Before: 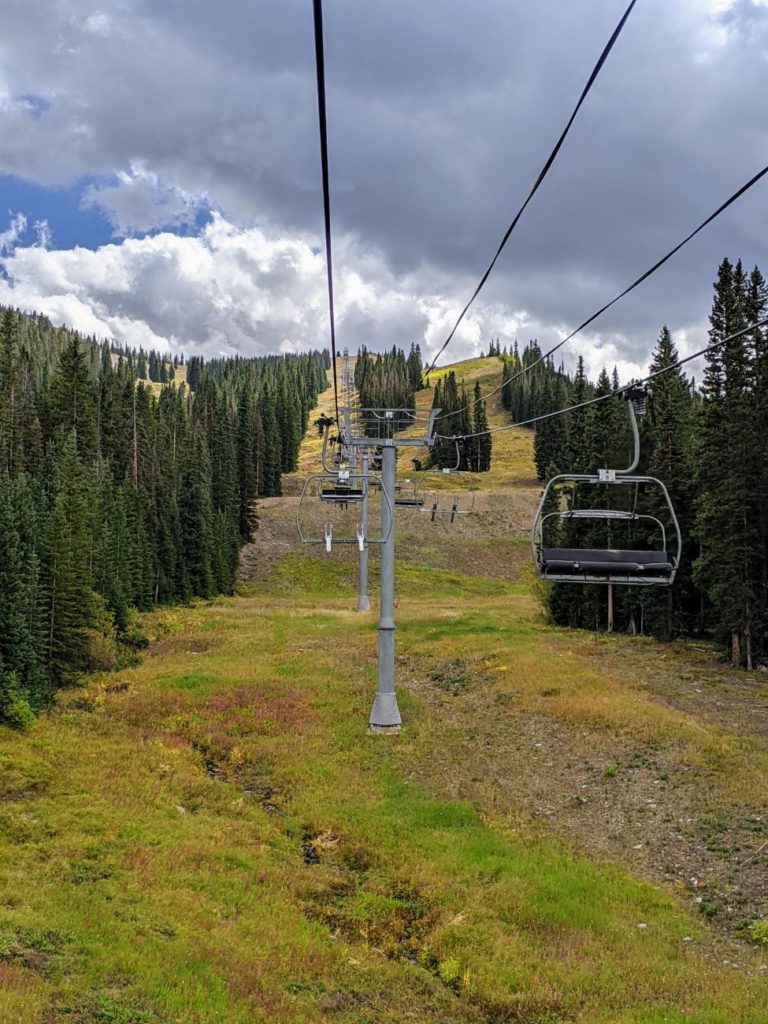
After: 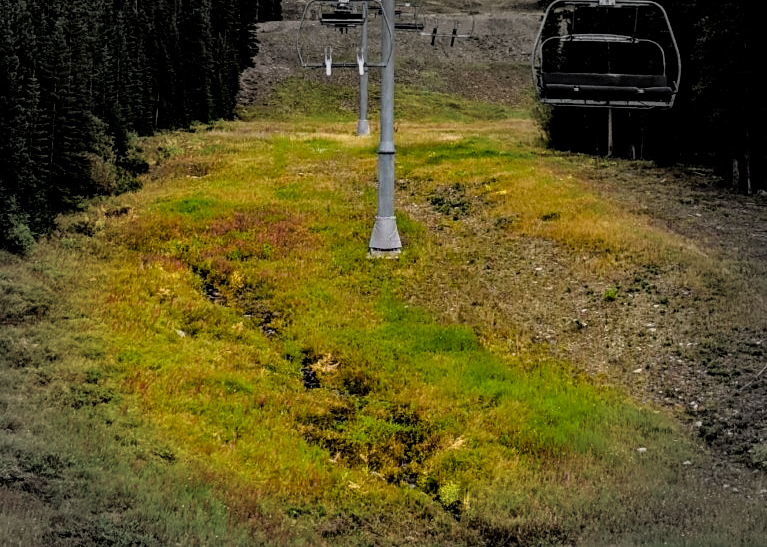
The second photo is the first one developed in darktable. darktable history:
color balance rgb: perceptual saturation grading › global saturation 30.577%
crop and rotate: top 46.494%, right 0.076%
filmic rgb: black relative exposure -3.5 EV, white relative exposure 2.28 EV, hardness 3.41
vignetting: fall-off start 66.28%, fall-off radius 39.77%, brightness -0.443, saturation -0.686, center (-0.036, 0.145), automatic ratio true, width/height ratio 0.668
